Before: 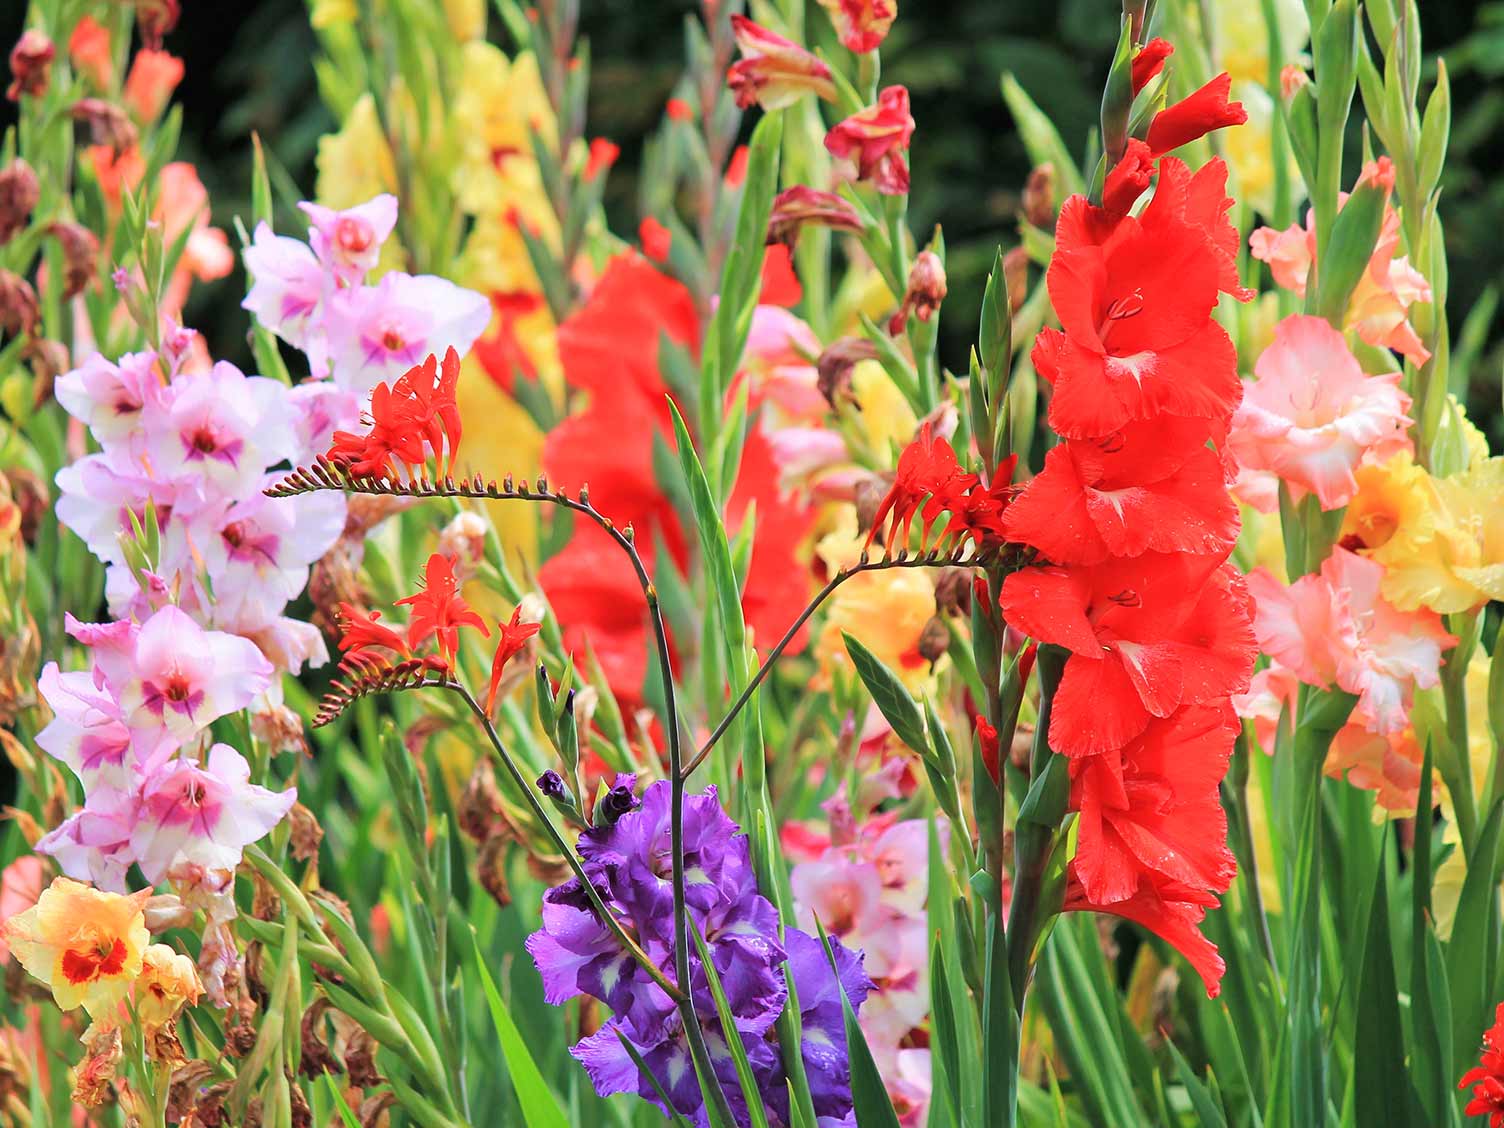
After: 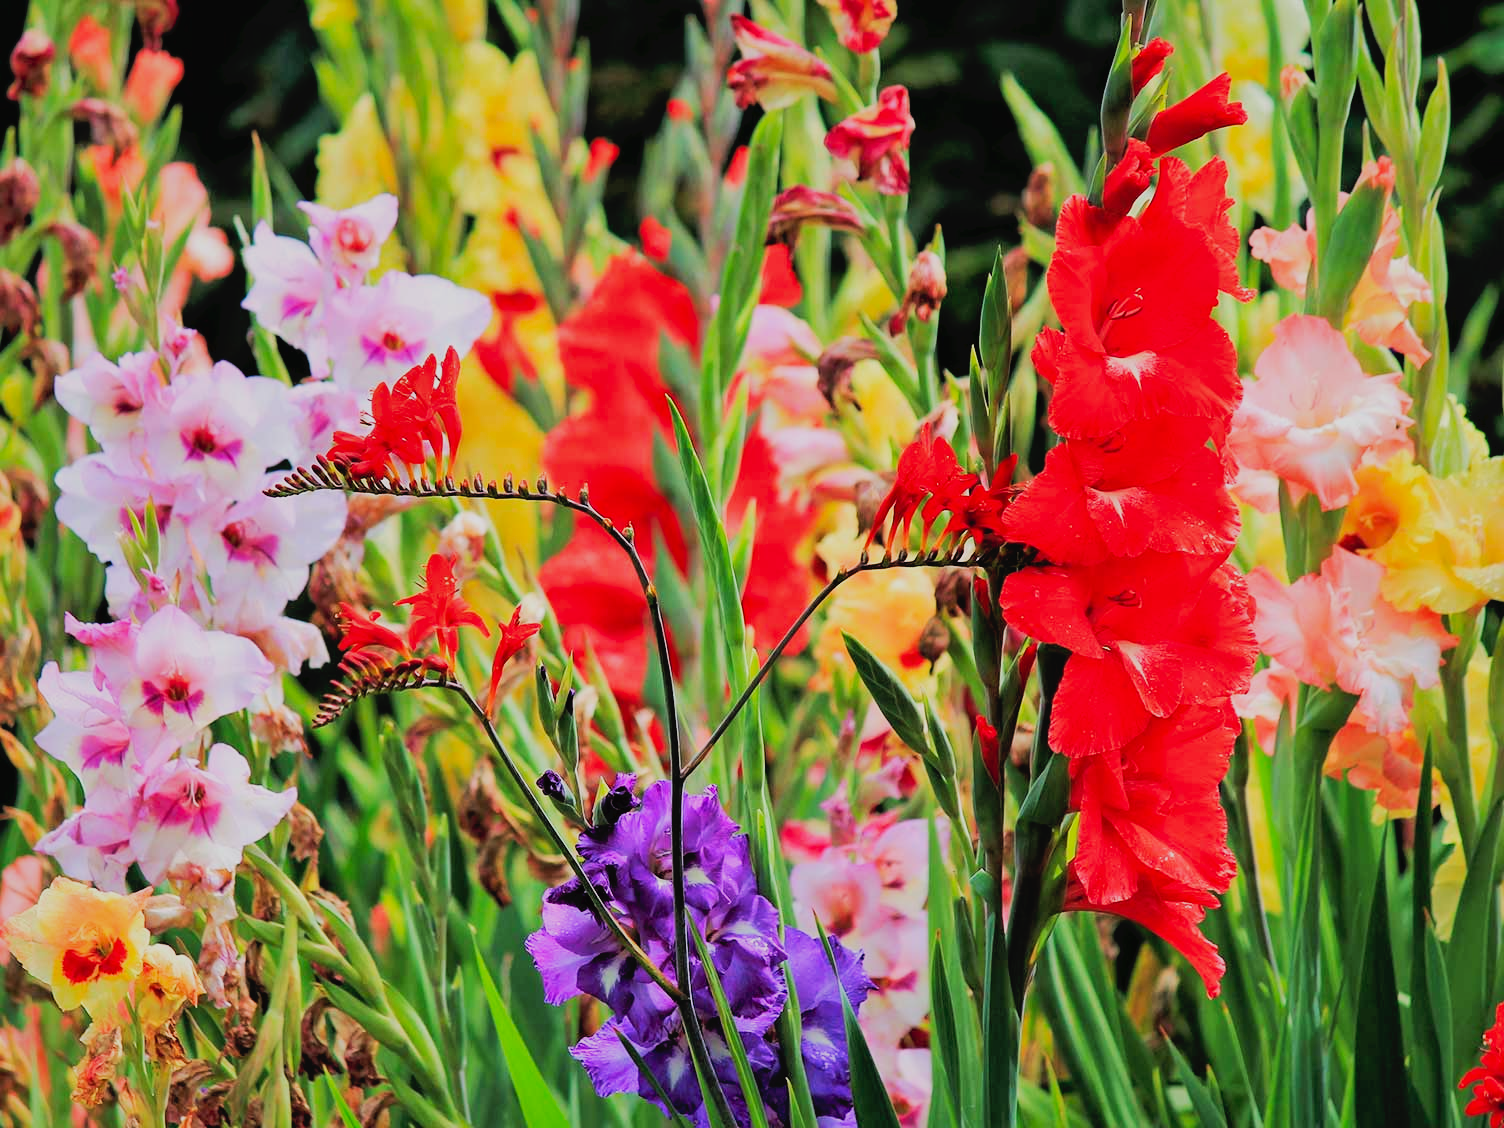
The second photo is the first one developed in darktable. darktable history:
filmic rgb: black relative exposure -5 EV, hardness 2.88, contrast 1.3, highlights saturation mix -30%
shadows and highlights: on, module defaults
tone curve: curves: ch0 [(0, 0) (0.003, 0.019) (0.011, 0.019) (0.025, 0.022) (0.044, 0.026) (0.069, 0.032) (0.1, 0.052) (0.136, 0.081) (0.177, 0.123) (0.224, 0.17) (0.277, 0.219) (0.335, 0.276) (0.399, 0.344) (0.468, 0.421) (0.543, 0.508) (0.623, 0.604) (0.709, 0.705) (0.801, 0.797) (0.898, 0.894) (1, 1)], preserve colors none
